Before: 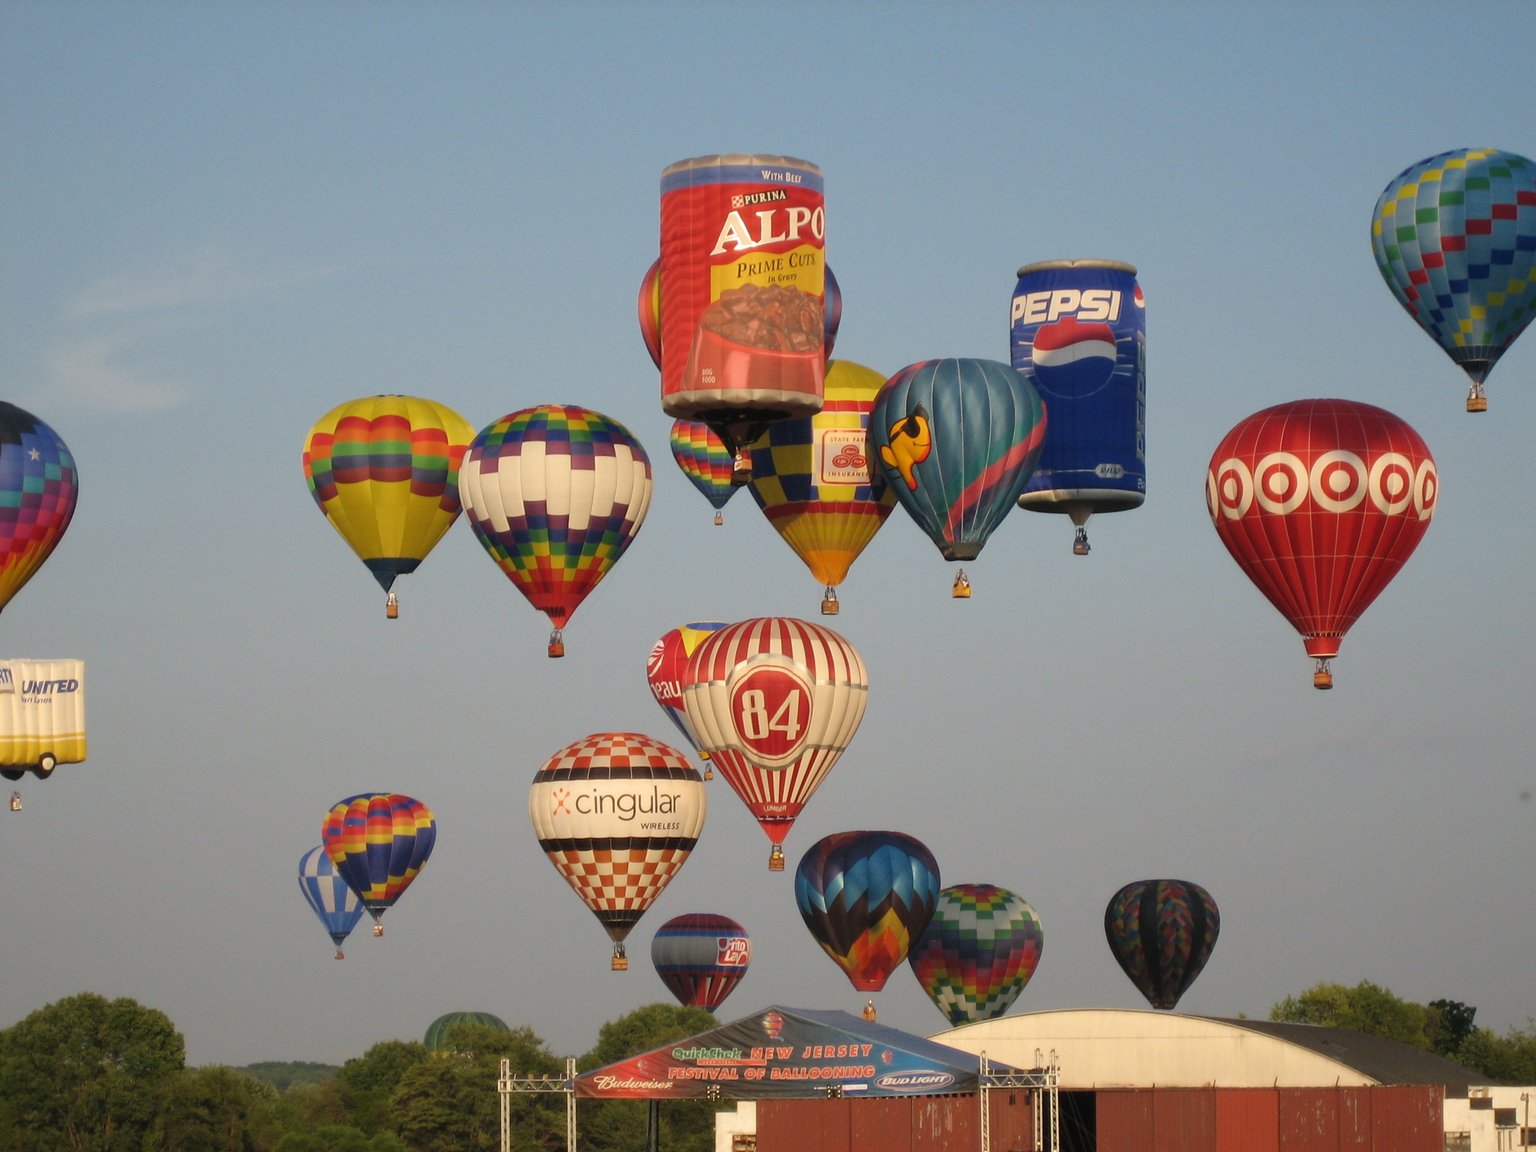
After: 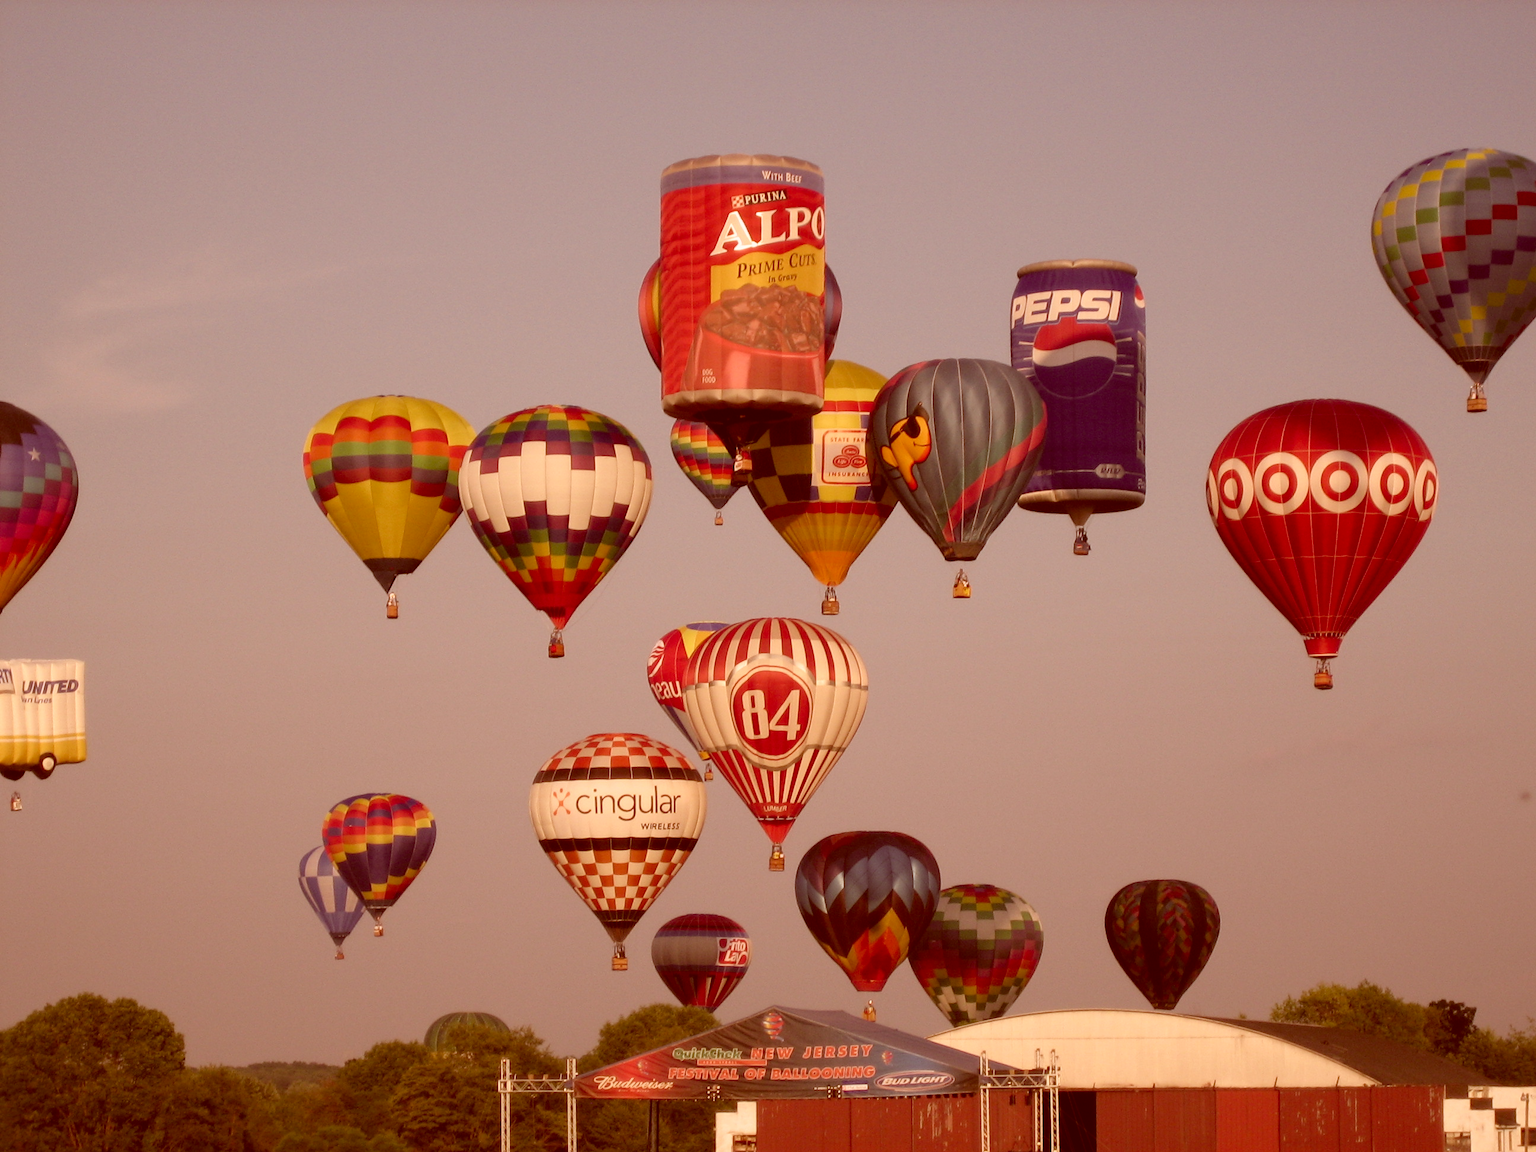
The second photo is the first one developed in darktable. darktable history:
color correction: highlights a* 9.03, highlights b* 8.71, shadows a* 40, shadows b* 40, saturation 0.8
rotate and perspective: automatic cropping off
